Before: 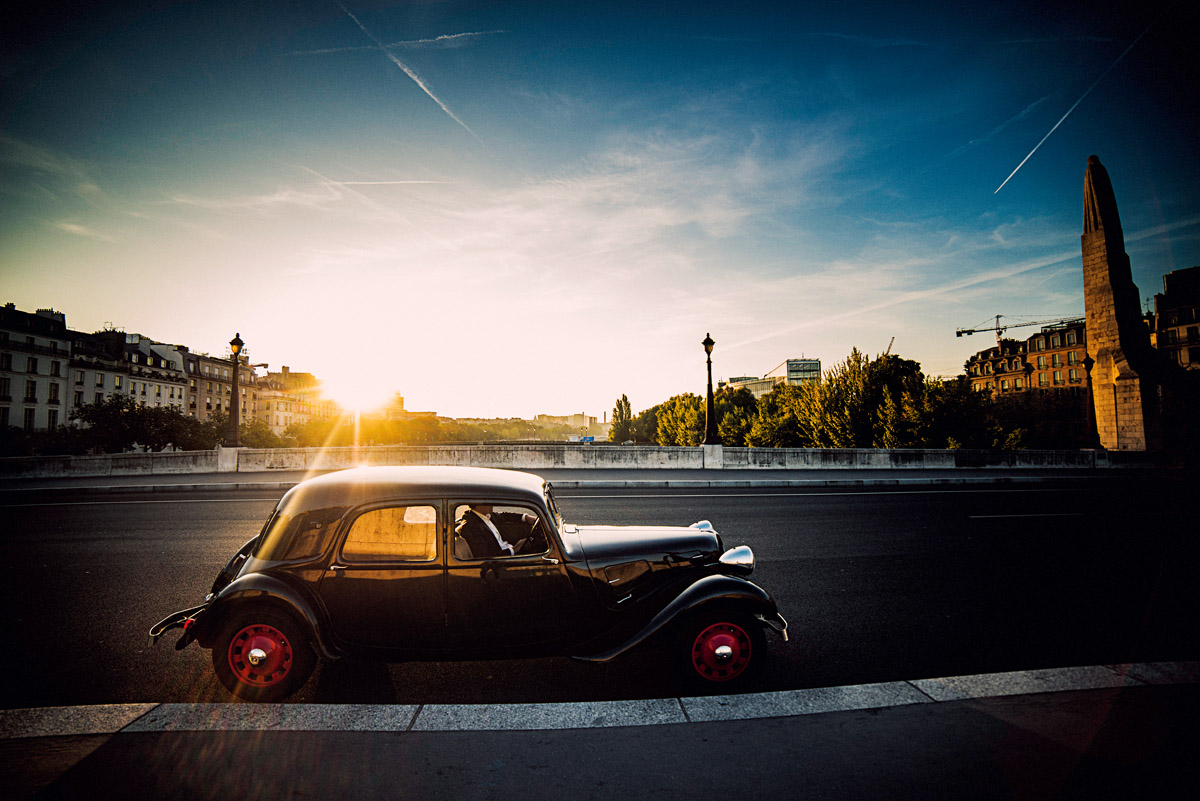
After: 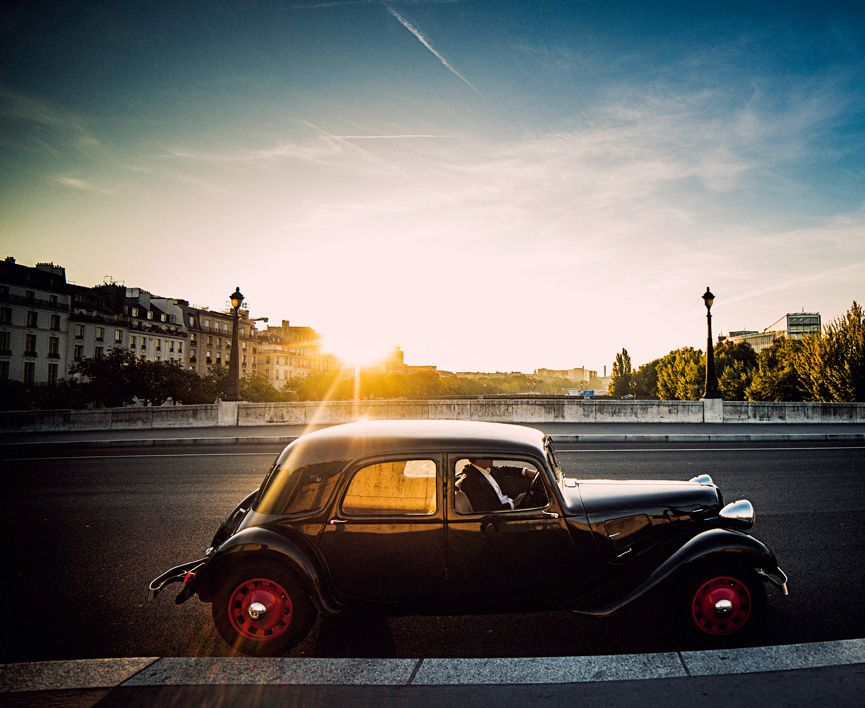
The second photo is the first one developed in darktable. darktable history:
crop: top 5.795%, right 27.856%, bottom 5.751%
